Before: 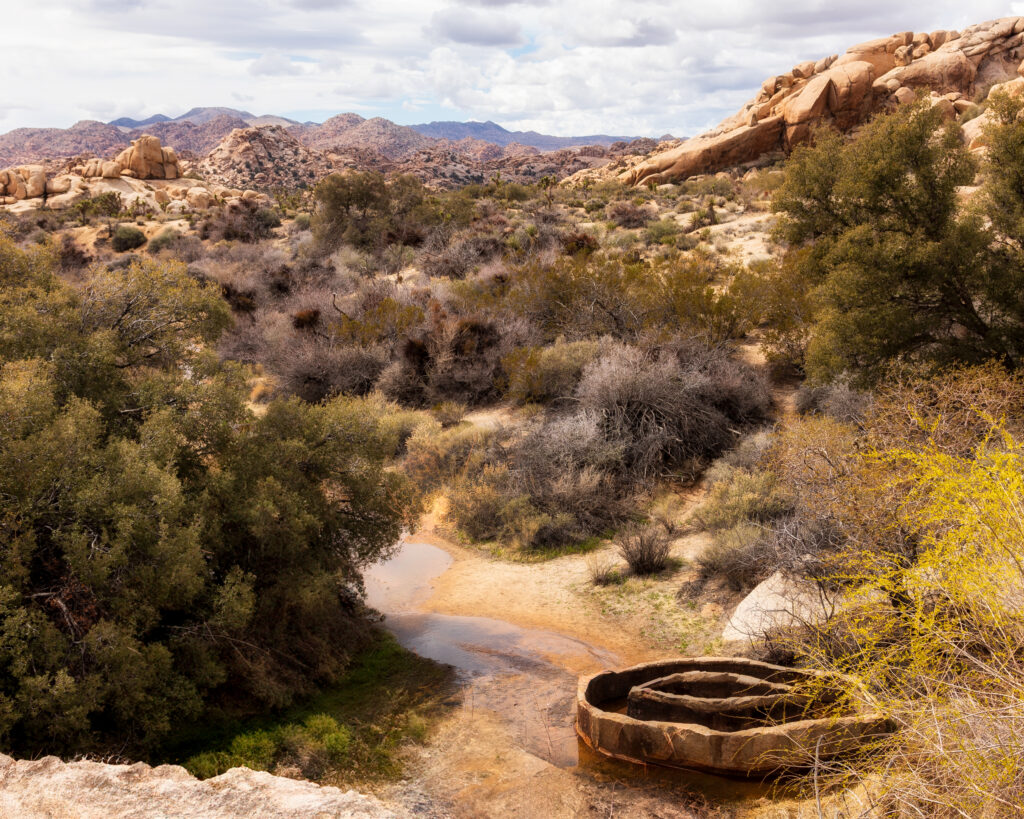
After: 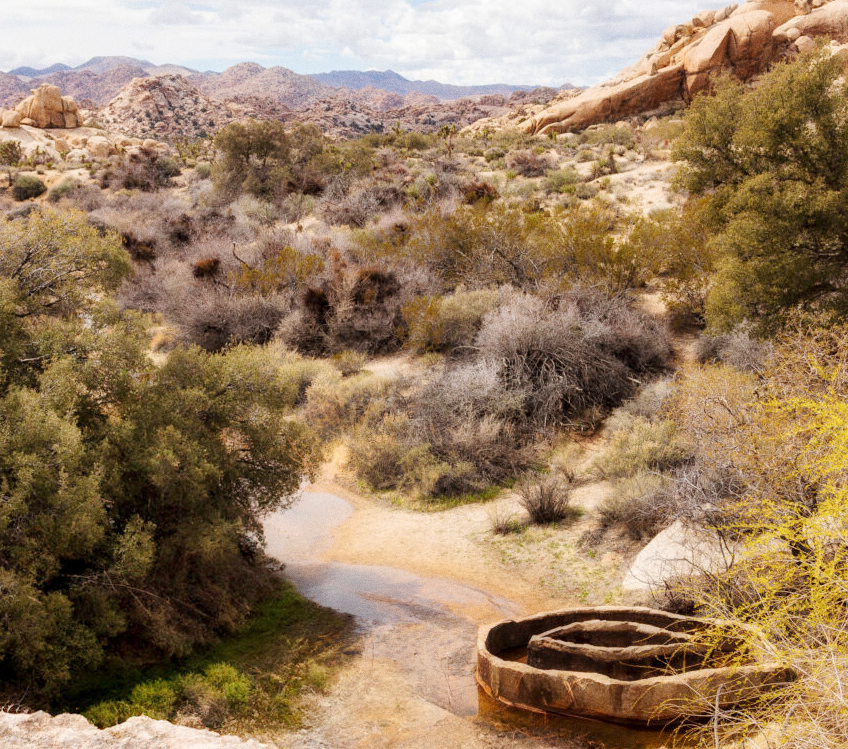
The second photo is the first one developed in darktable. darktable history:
crop: left 9.807%, top 6.259%, right 7.334%, bottom 2.177%
grain: coarseness 0.09 ISO
base curve: curves: ch0 [(0, 0) (0.158, 0.273) (0.879, 0.895) (1, 1)], preserve colors none
